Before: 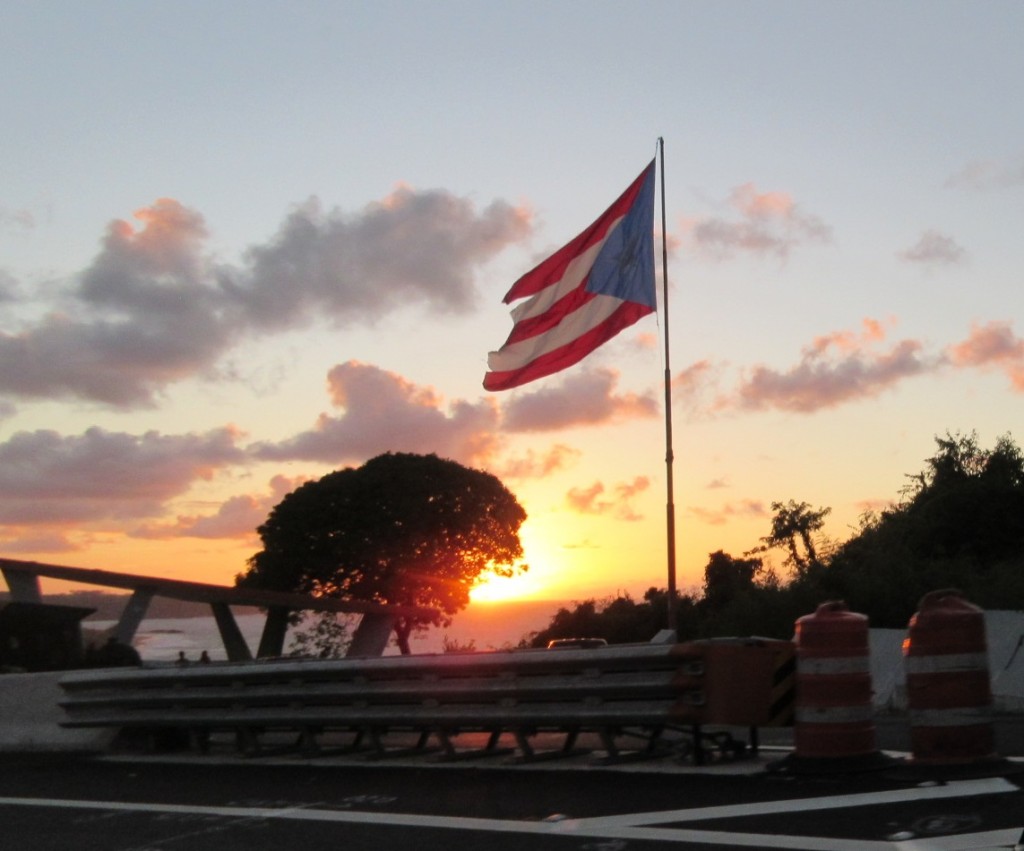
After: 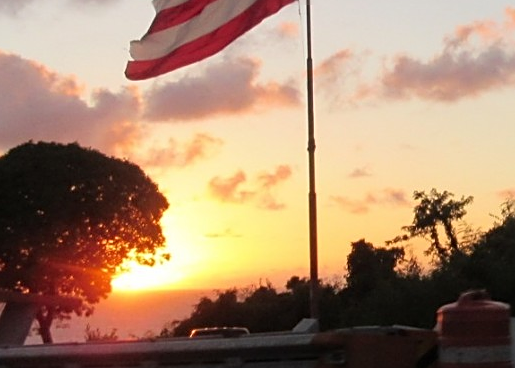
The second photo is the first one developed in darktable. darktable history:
crop: left 35.03%, top 36.625%, right 14.663%, bottom 20.057%
sharpen: amount 0.478
